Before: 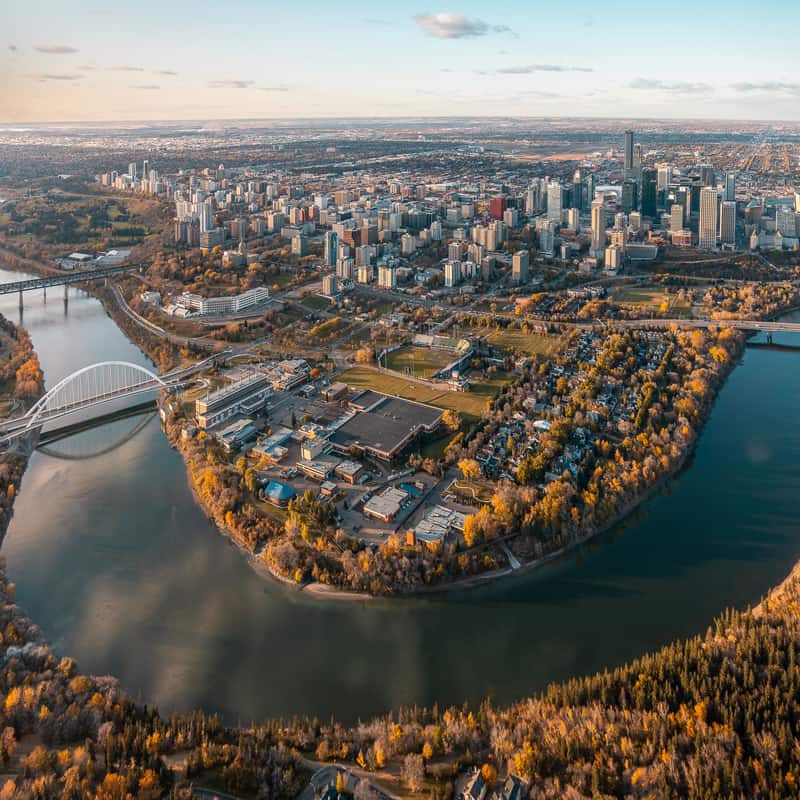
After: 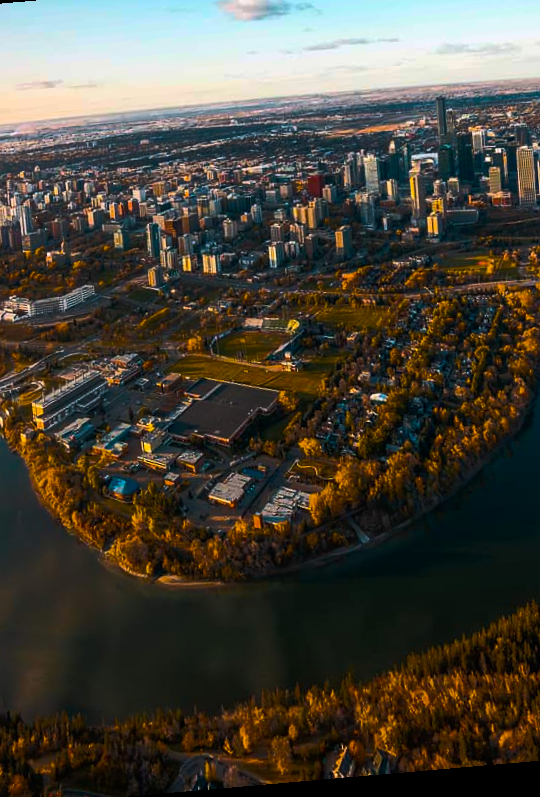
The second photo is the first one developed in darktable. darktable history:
color balance rgb: linear chroma grading › global chroma 40.15%, perceptual saturation grading › global saturation 60.58%, perceptual saturation grading › highlights 20.44%, perceptual saturation grading › shadows -50.36%, perceptual brilliance grading › highlights 2.19%, perceptual brilliance grading › mid-tones -50.36%, perceptual brilliance grading › shadows -50.36%
rotate and perspective: rotation -4.98°, automatic cropping off
crop and rotate: left 22.918%, top 5.629%, right 14.711%, bottom 2.247%
